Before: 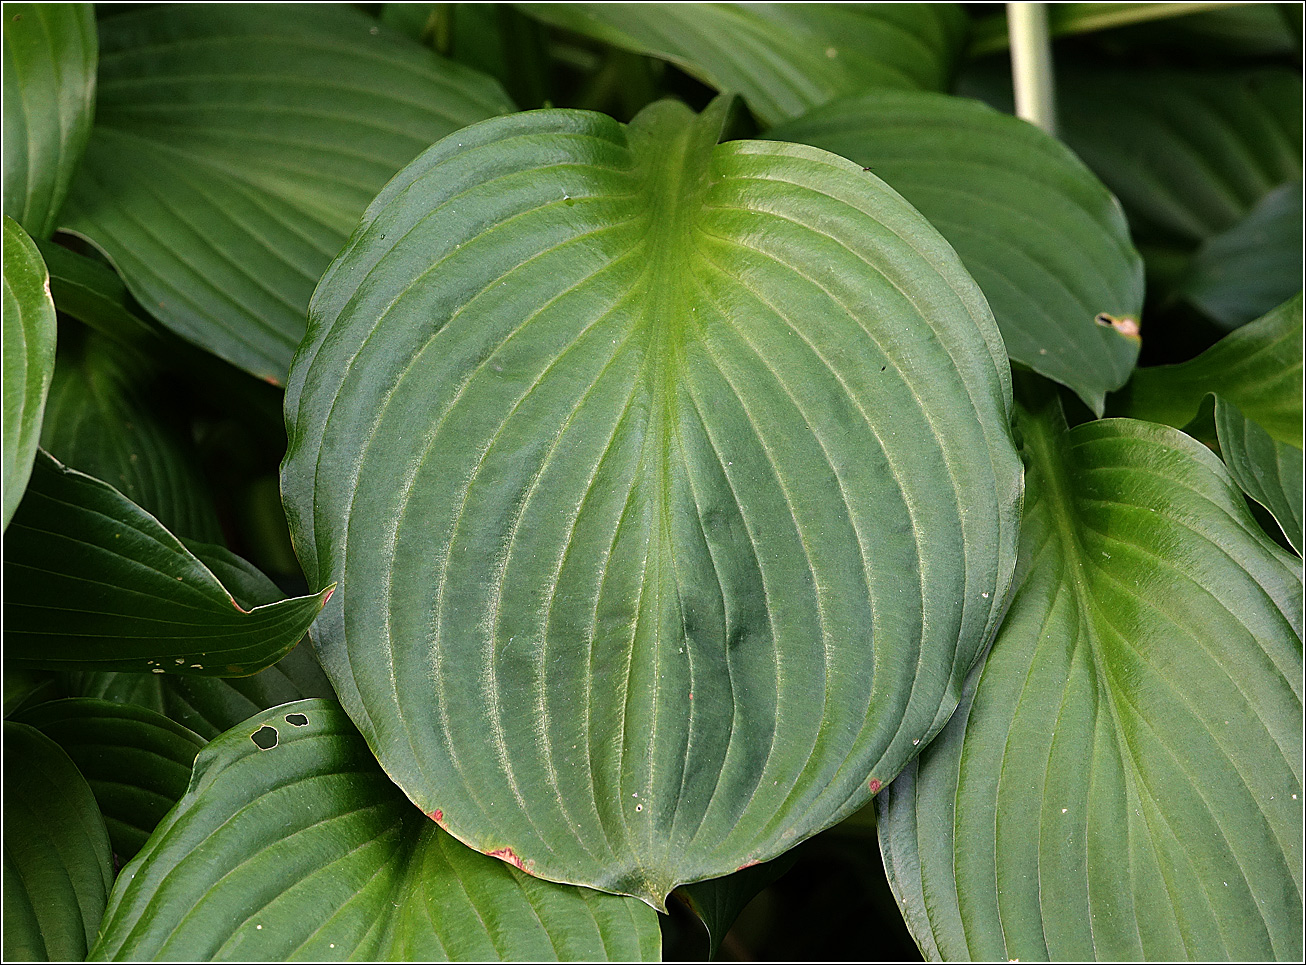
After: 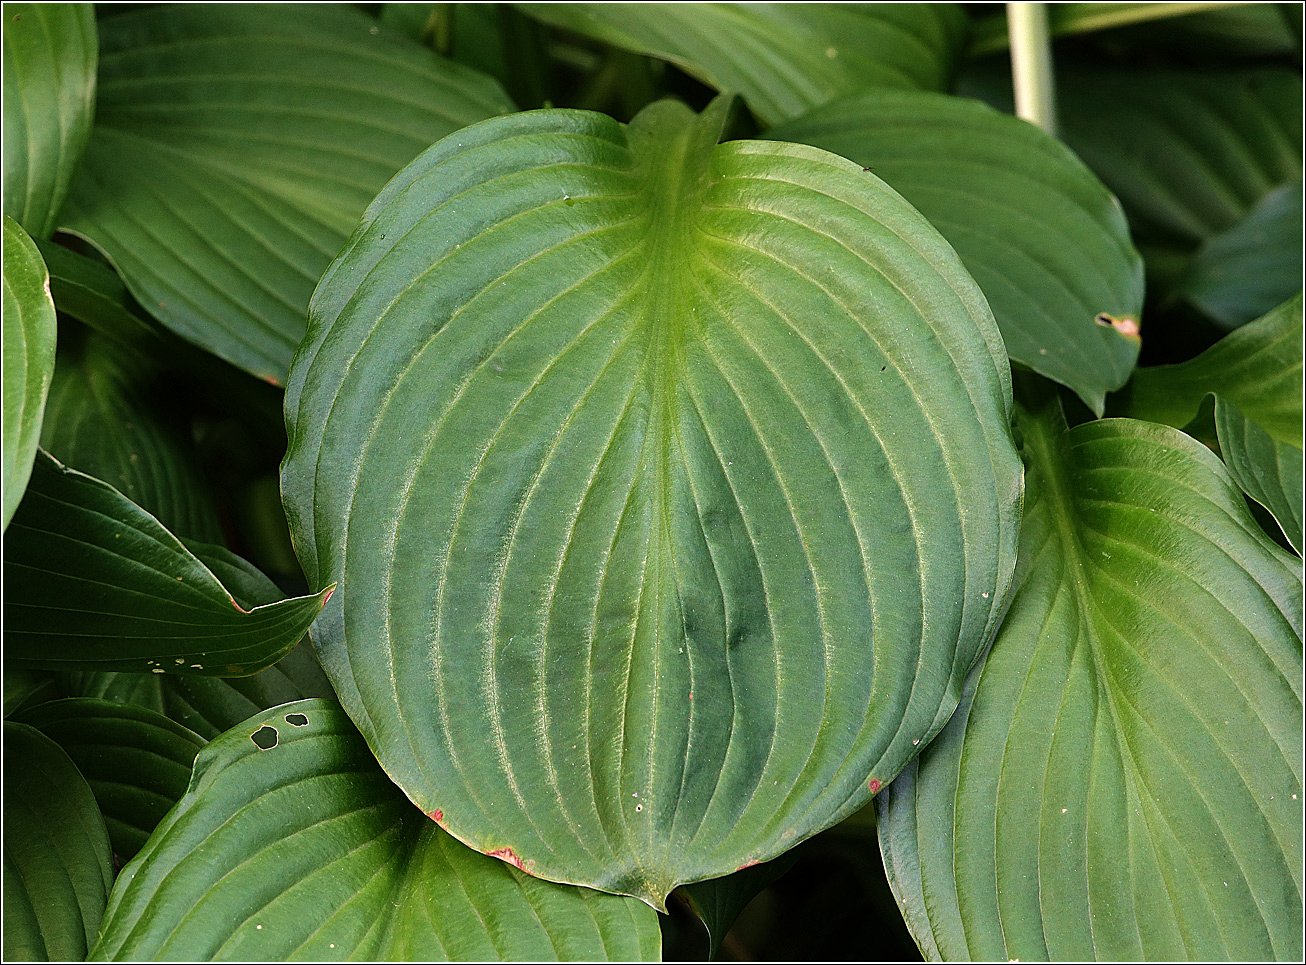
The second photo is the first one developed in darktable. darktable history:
velvia: on, module defaults
shadows and highlights: shadows 24.5, highlights -78.15, soften with gaussian
